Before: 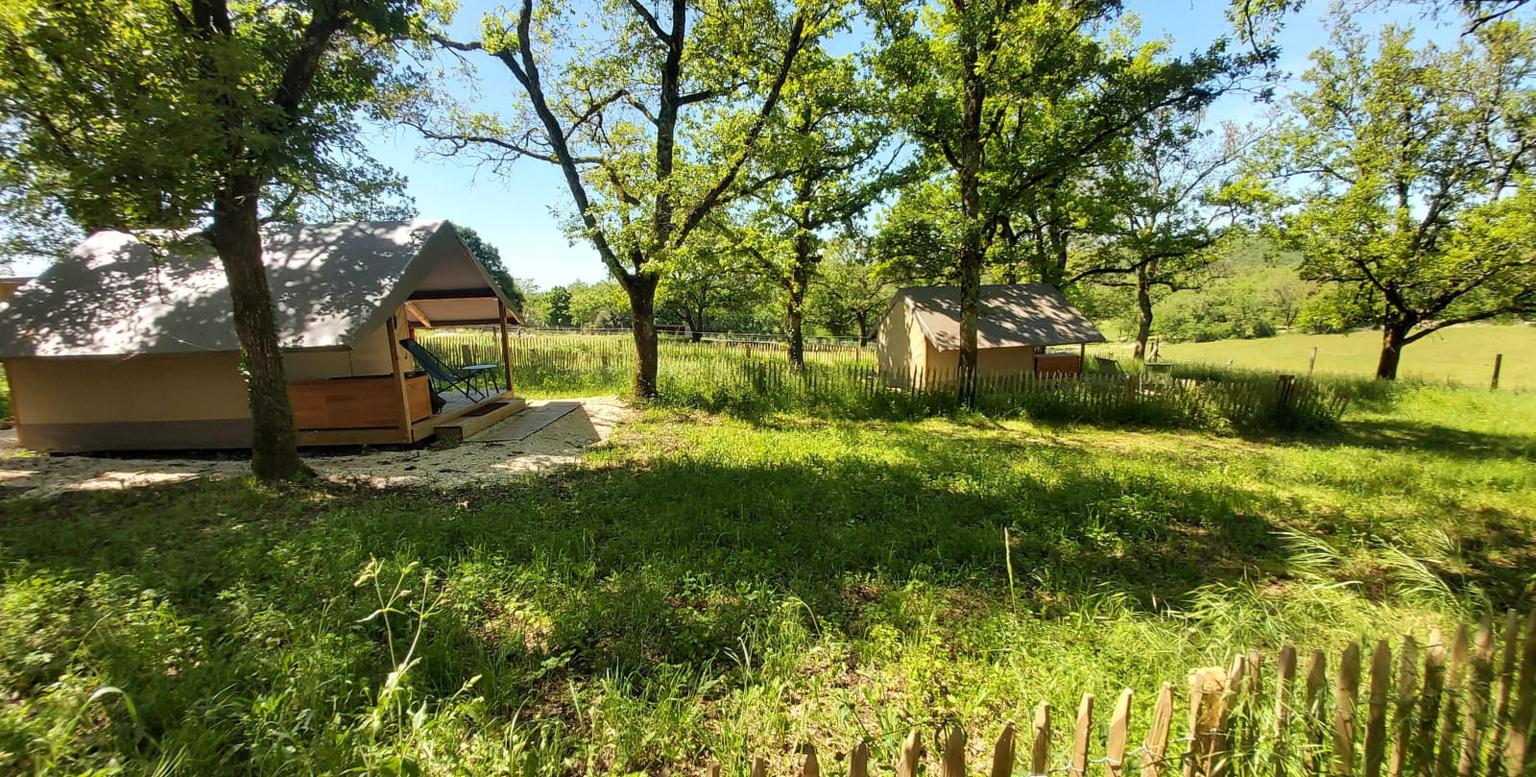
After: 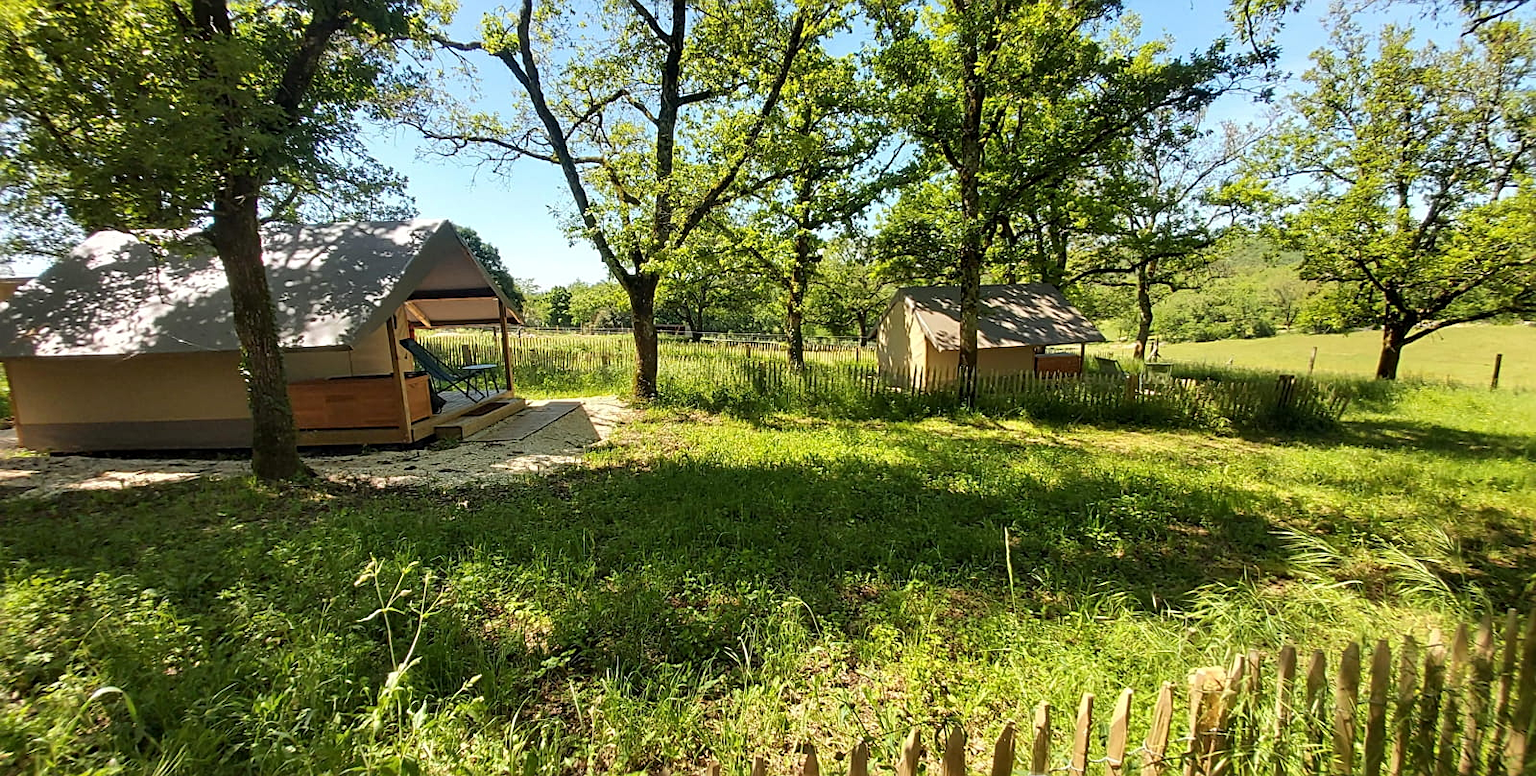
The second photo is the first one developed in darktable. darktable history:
sharpen: radius 2.167, amount 0.381, threshold 0
